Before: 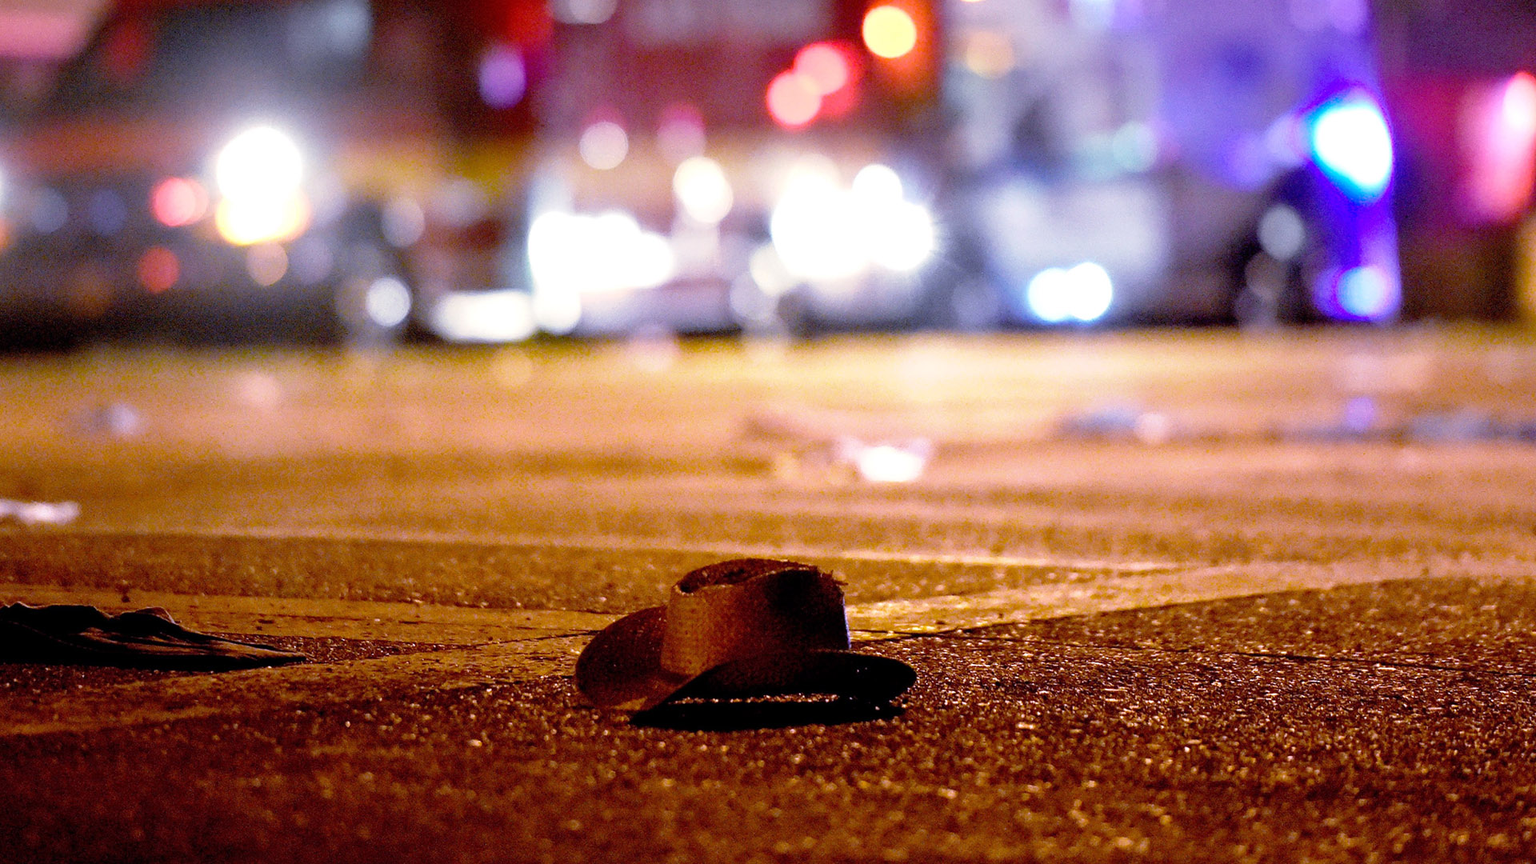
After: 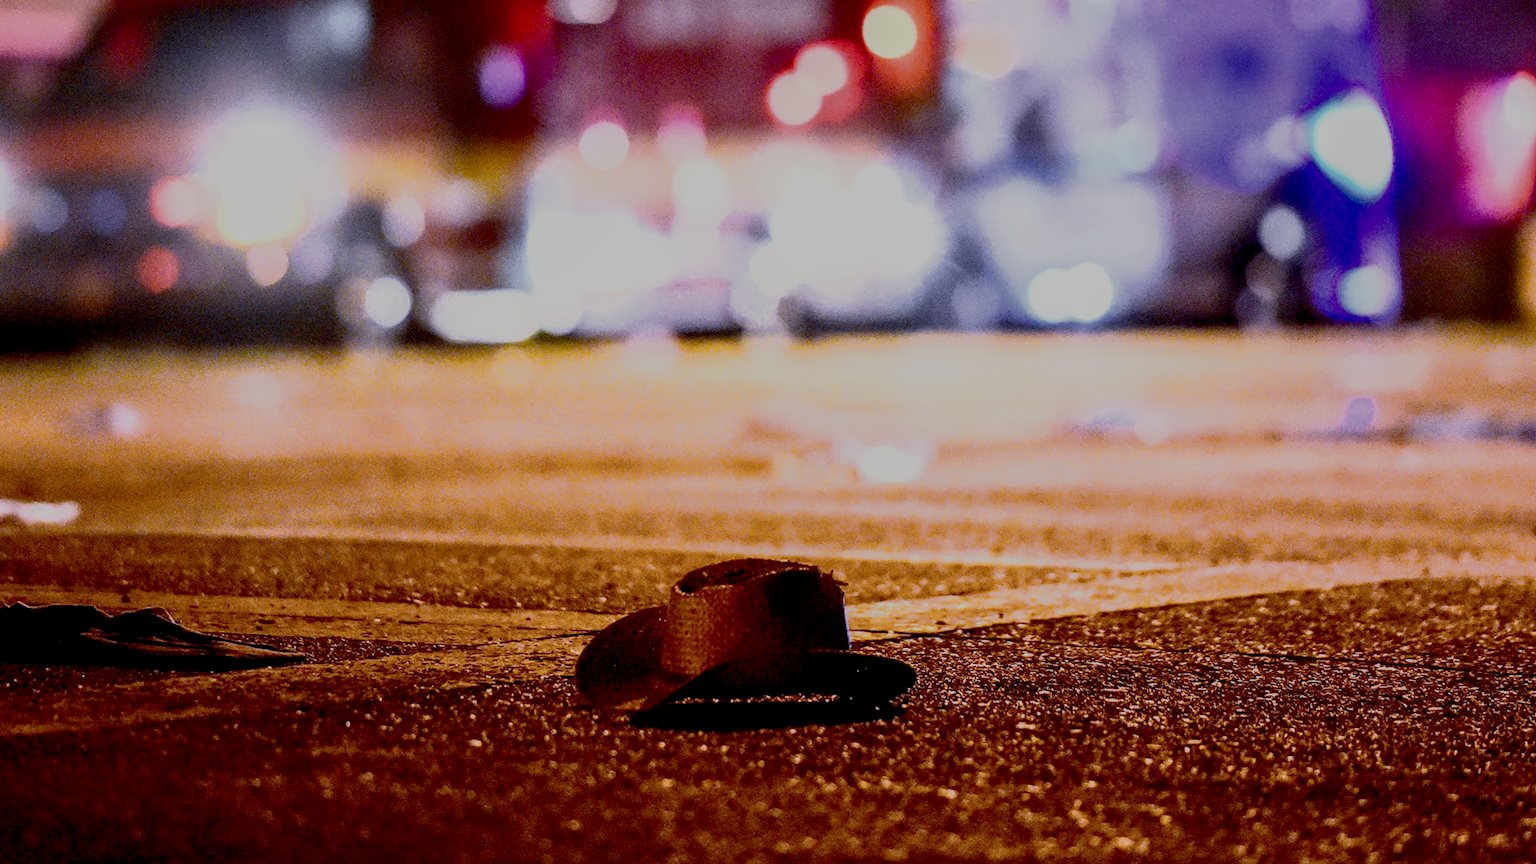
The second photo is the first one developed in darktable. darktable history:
contrast brightness saturation: contrast 0.29
local contrast: on, module defaults
filmic rgb: black relative exposure -12.9 EV, white relative exposure 4.03 EV, target white luminance 85.022%, hardness 6.29, latitude 43.08%, contrast 0.862, shadows ↔ highlights balance 8.78%
